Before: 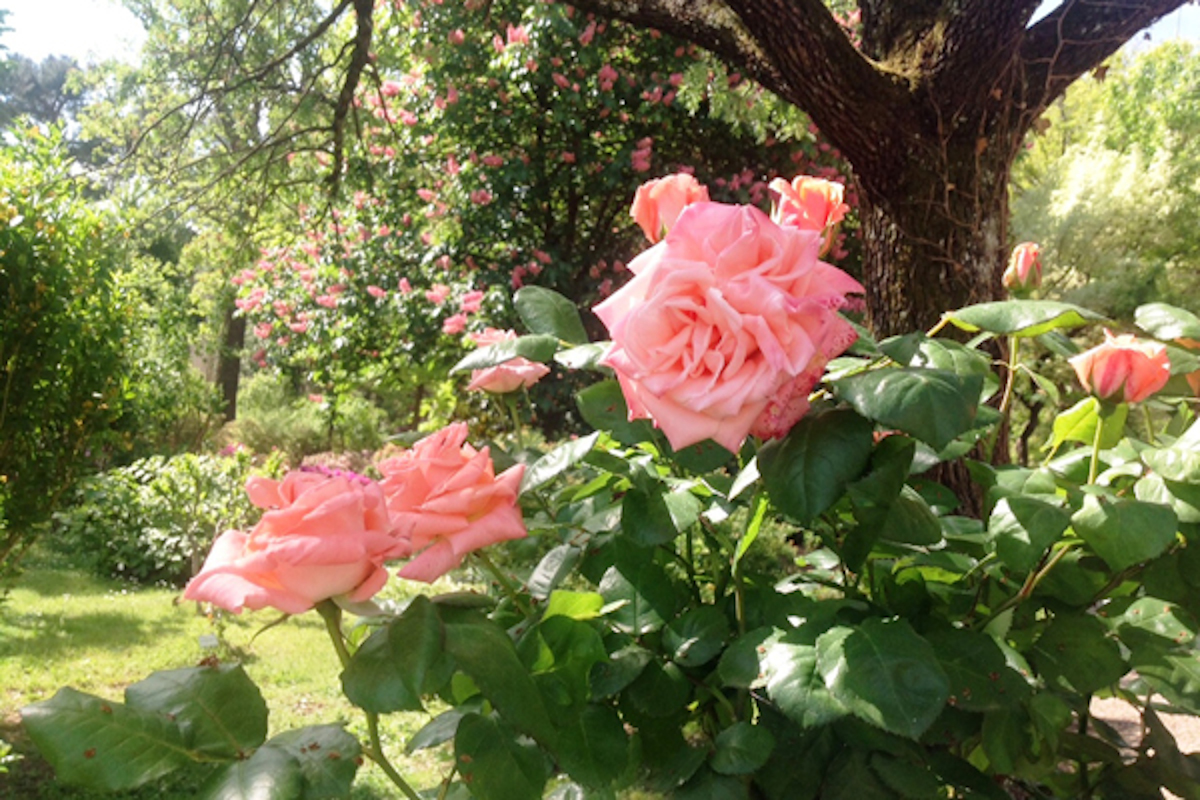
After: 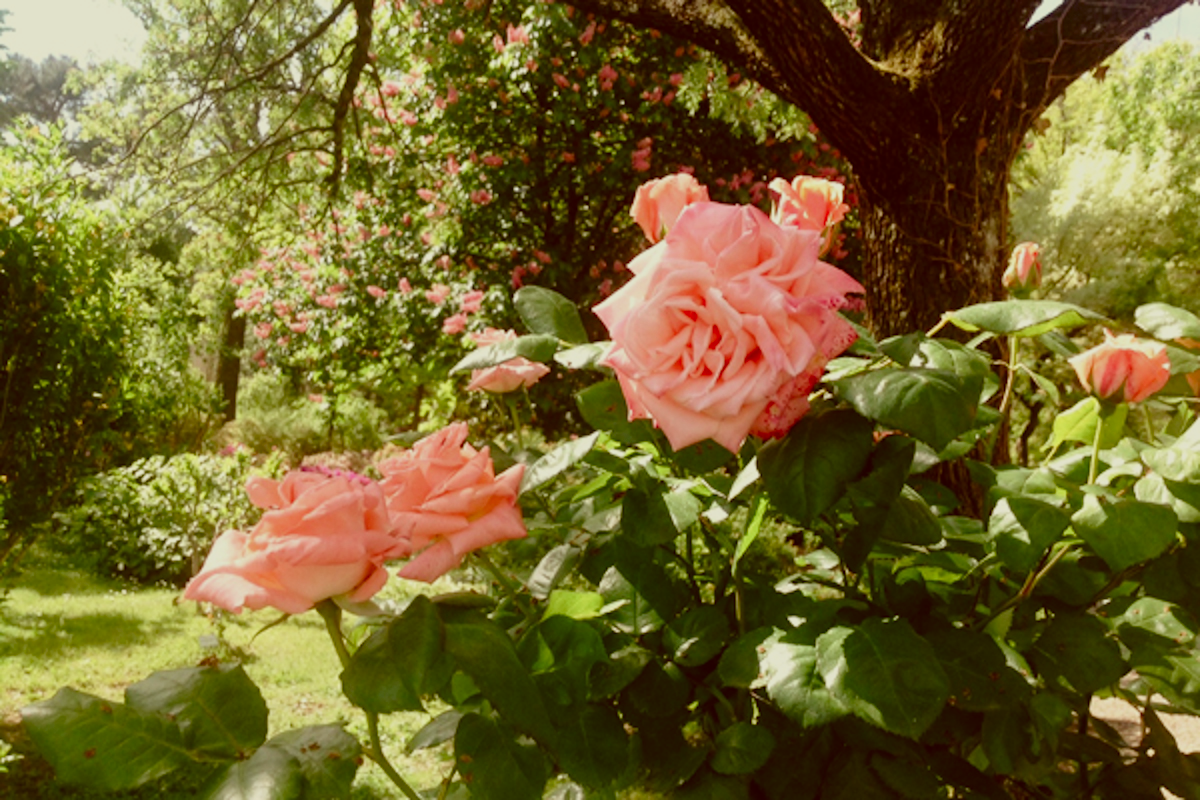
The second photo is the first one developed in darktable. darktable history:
filmic rgb: black relative exposure -11.35 EV, white relative exposure 3.22 EV, hardness 6.76, color science v6 (2022)
color balance rgb: shadows lift › luminance -10%, shadows lift › chroma 1%, shadows lift › hue 113°, power › luminance -15%, highlights gain › chroma 0.2%, highlights gain › hue 333°, global offset › luminance 0.5%, perceptual saturation grading › global saturation 20%, perceptual saturation grading › highlights -50%, perceptual saturation grading › shadows 25%, contrast -10%
color correction: highlights a* -5.3, highlights b* 9.8, shadows a* 9.8, shadows b* 24.26
contrast brightness saturation: contrast 0.04, saturation 0.07
